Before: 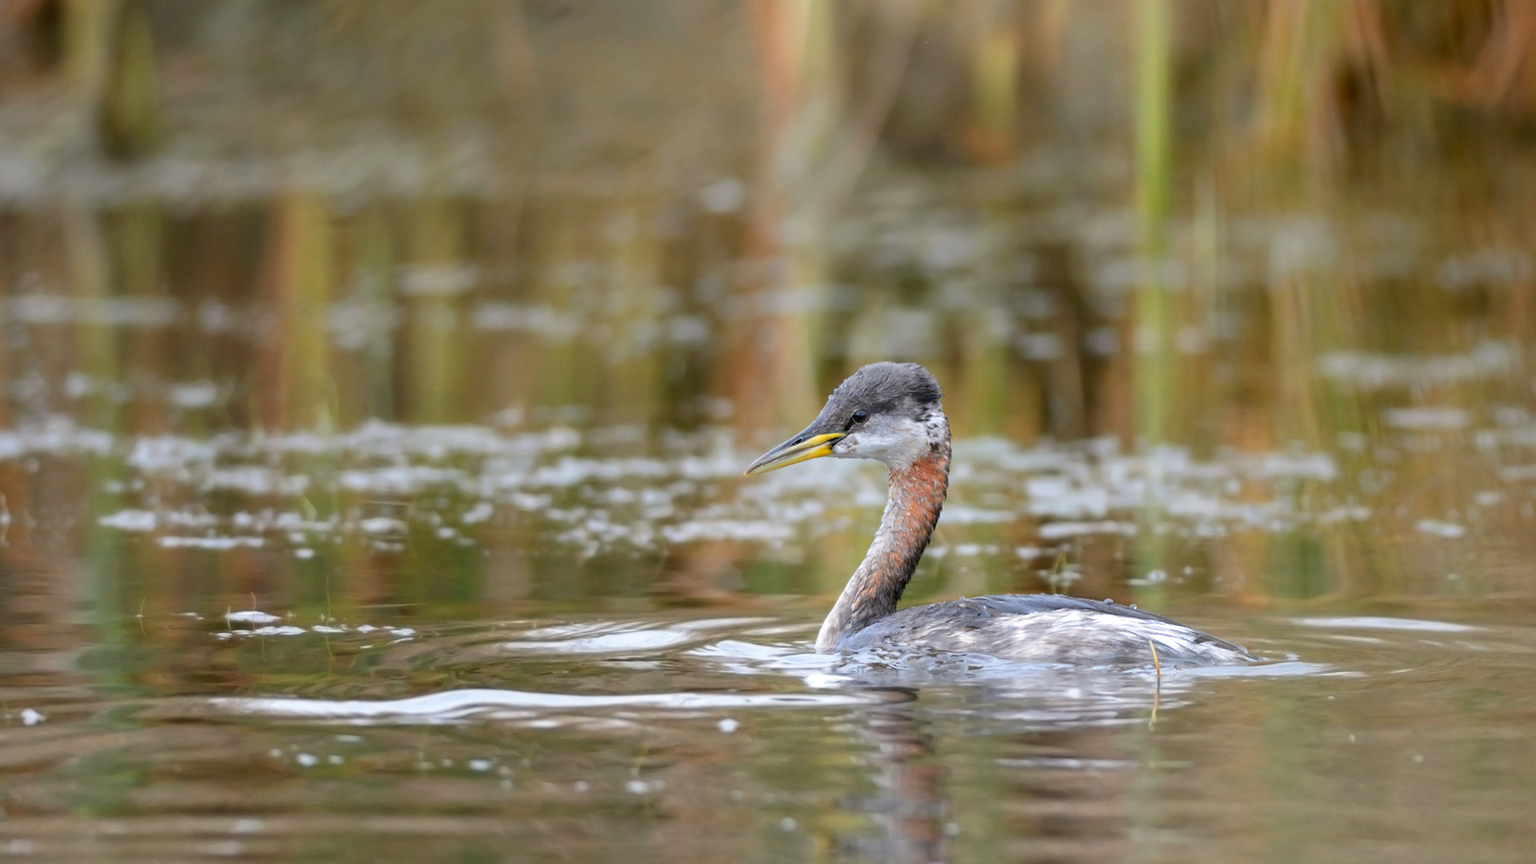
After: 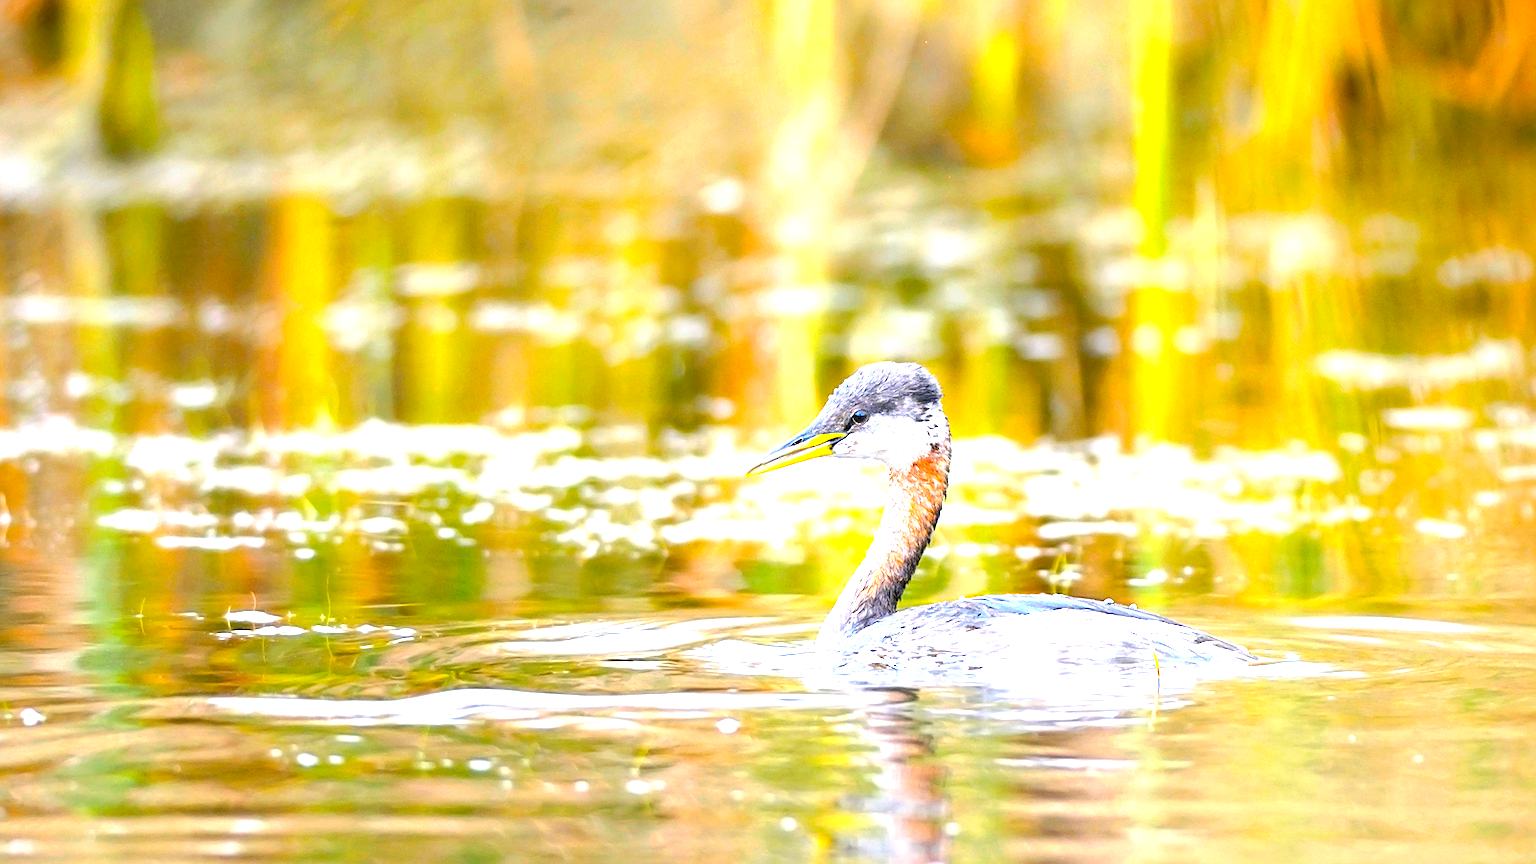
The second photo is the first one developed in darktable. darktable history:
color balance rgb: power › chroma 1.024%, power › hue 253.14°, global offset › luminance 0.263%, linear chroma grading › global chroma 41.573%, perceptual saturation grading › global saturation 25.774%
exposure: black level correction 0, exposure 1.897 EV, compensate highlight preservation false
sharpen: on, module defaults
